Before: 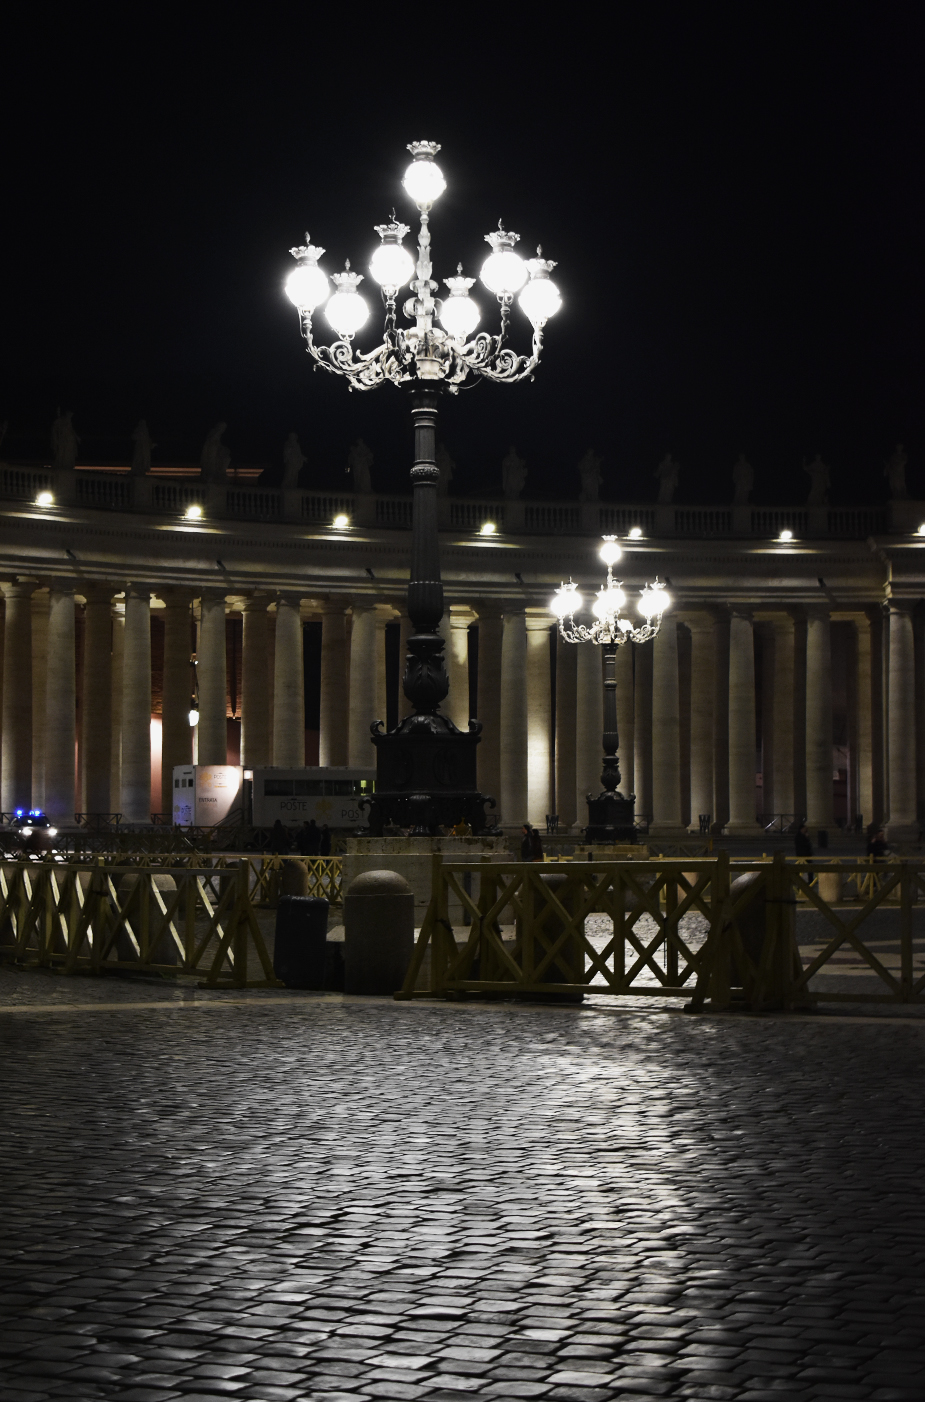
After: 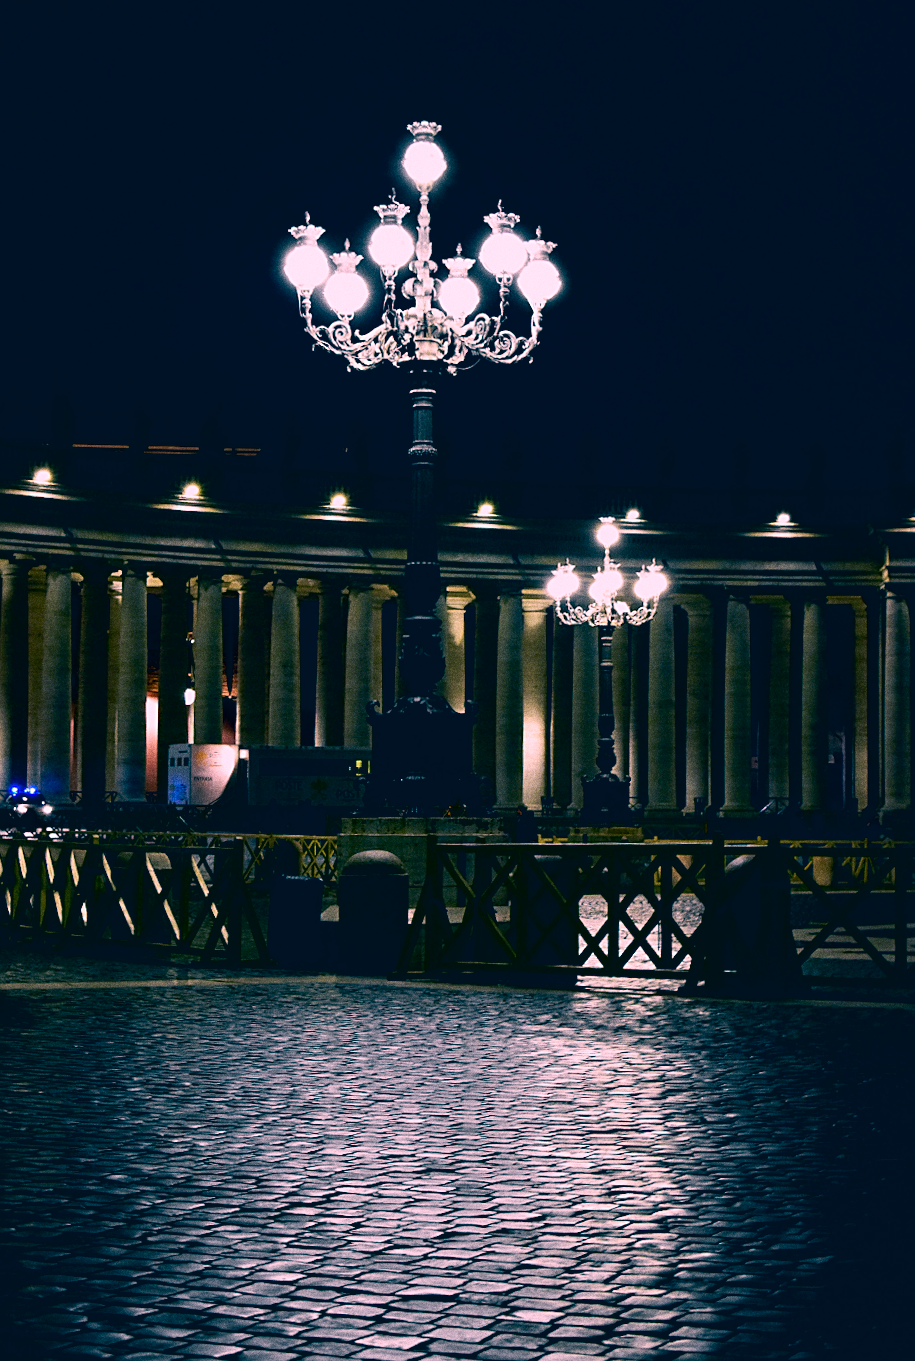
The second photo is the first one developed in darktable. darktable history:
grain: coarseness 11.82 ISO, strength 36.67%, mid-tones bias 74.17%
color correction: highlights a* 17.03, highlights b* 0.205, shadows a* -15.38, shadows b* -14.56, saturation 1.5
rotate and perspective: rotation -1.24°, automatic cropping off
exposure: black level correction 0.012, compensate highlight preservation false
sharpen: on, module defaults
crop and rotate: angle -1.69°
haze removal: adaptive false
